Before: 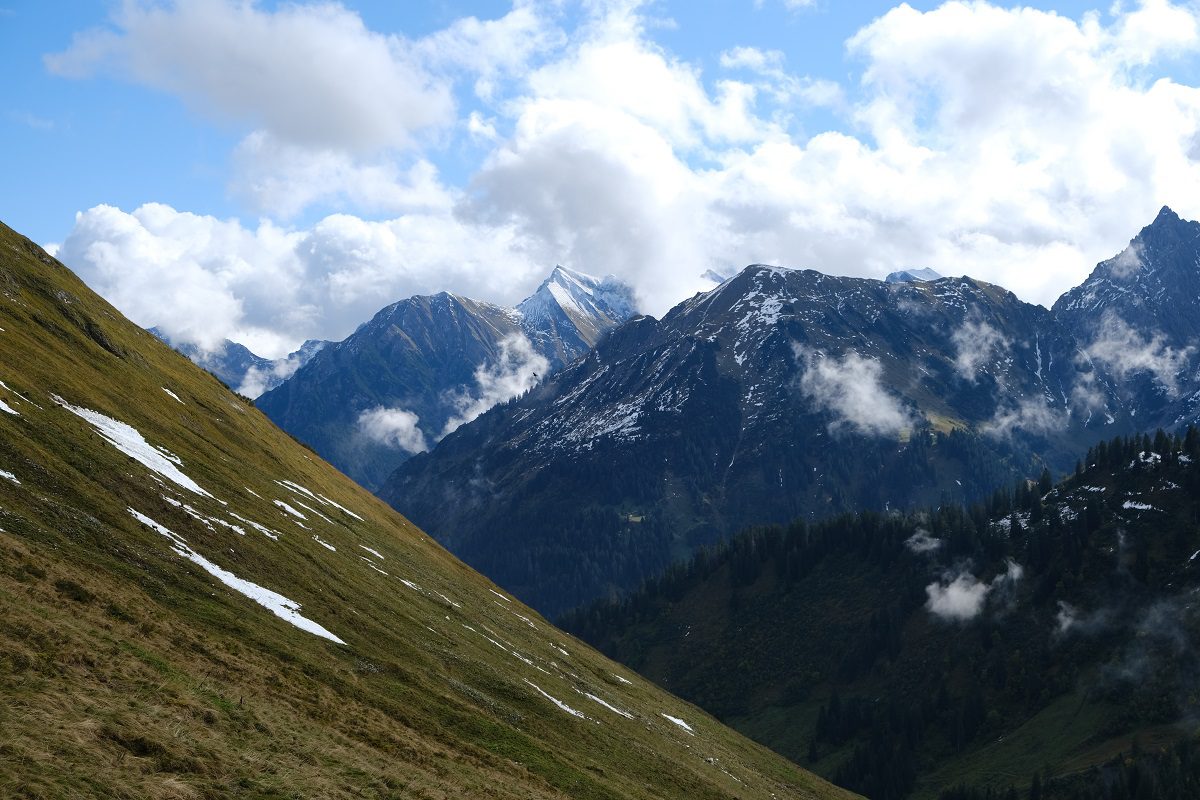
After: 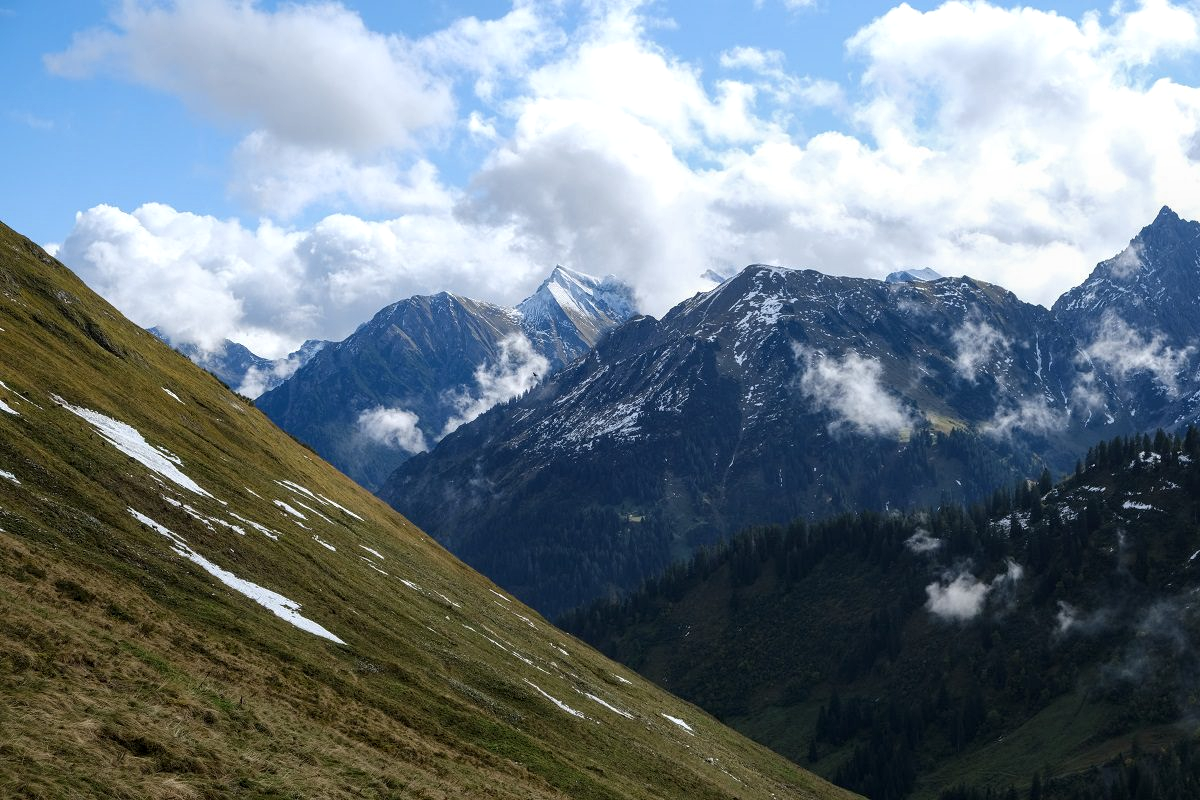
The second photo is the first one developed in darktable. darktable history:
local contrast: on, module defaults
exposure: black level correction 0, exposure 0 EV, compensate highlight preservation false
